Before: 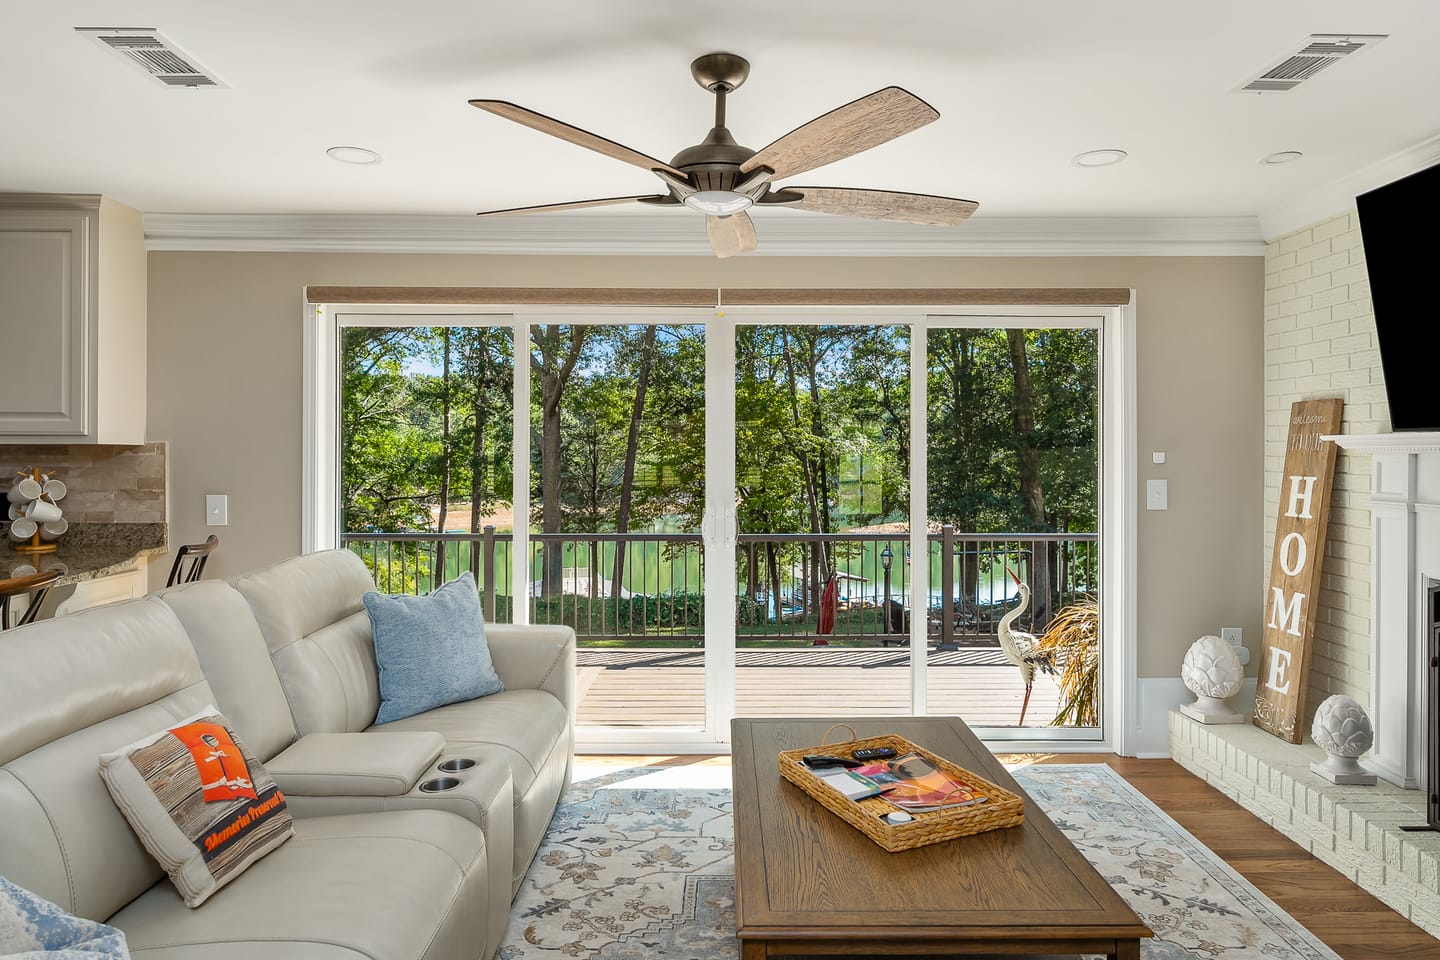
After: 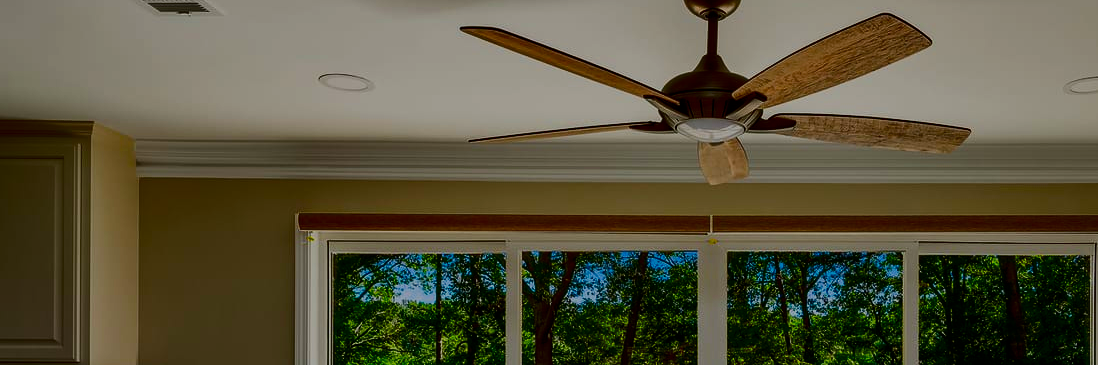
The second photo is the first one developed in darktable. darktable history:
crop: left 0.579%, top 7.627%, right 23.167%, bottom 54.275%
exposure: black level correction 0.005, exposure 0.014 EV, compensate highlight preservation false
filmic rgb: black relative exposure -7.75 EV, white relative exposure 4.4 EV, threshold 3 EV, hardness 3.76, latitude 50%, contrast 1.1, color science v5 (2021), contrast in shadows safe, contrast in highlights safe, enable highlight reconstruction true
contrast brightness saturation: brightness -1, saturation 1
